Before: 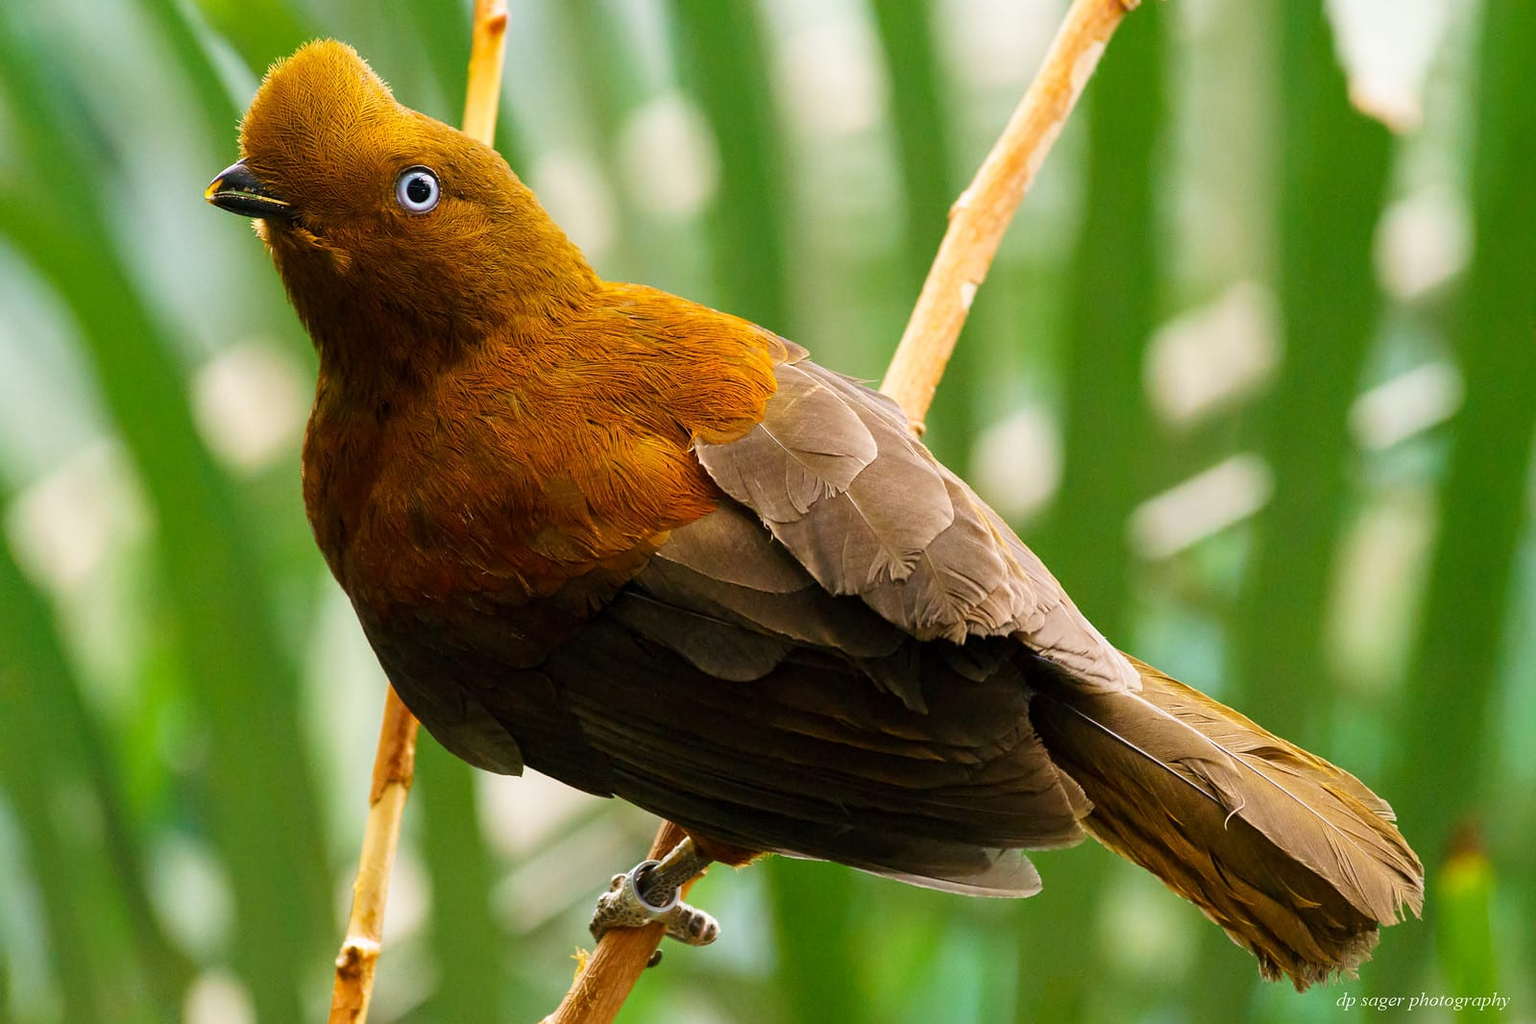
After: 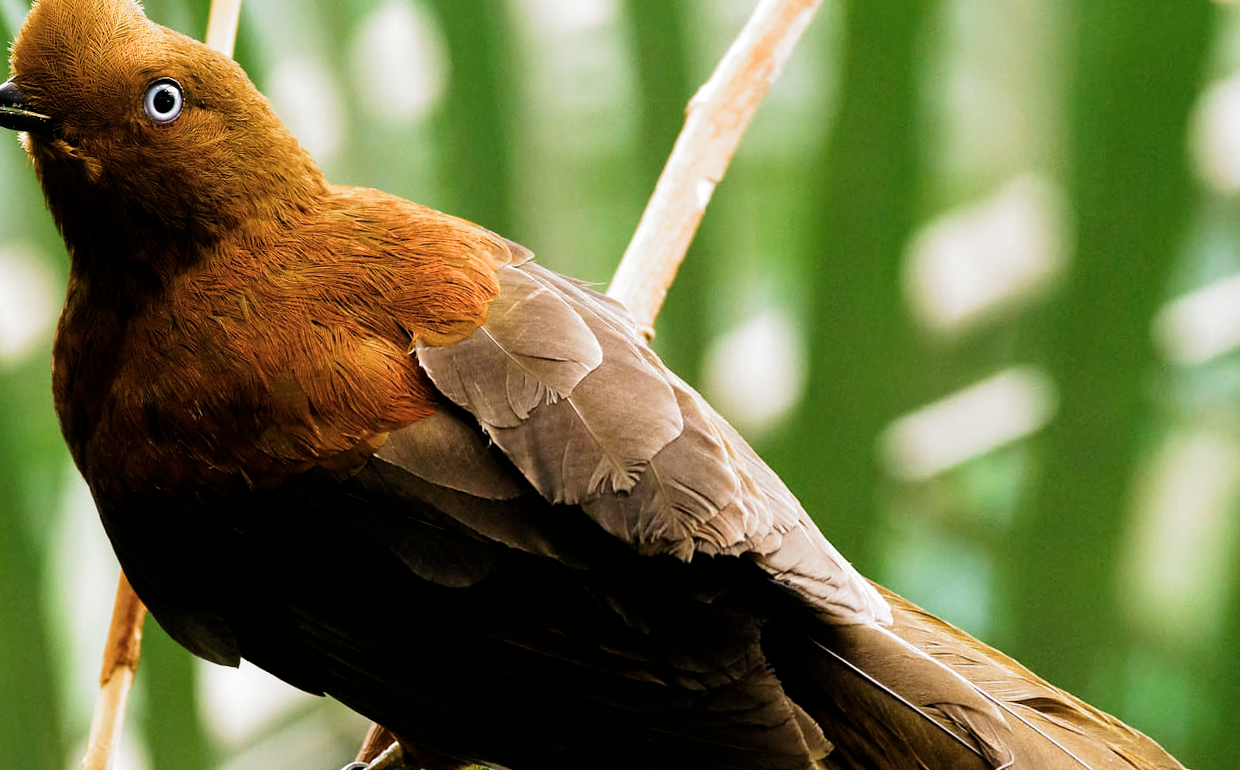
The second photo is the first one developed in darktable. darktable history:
rotate and perspective: rotation 1.69°, lens shift (vertical) -0.023, lens shift (horizontal) -0.291, crop left 0.025, crop right 0.988, crop top 0.092, crop bottom 0.842
crop: left 11.225%, top 5.381%, right 9.565%, bottom 10.314%
filmic rgb: black relative exposure -8.2 EV, white relative exposure 2.2 EV, threshold 3 EV, hardness 7.11, latitude 75%, contrast 1.325, highlights saturation mix -2%, shadows ↔ highlights balance 30%, preserve chrominance RGB euclidean norm, color science v5 (2021), contrast in shadows safe, contrast in highlights safe, enable highlight reconstruction true
